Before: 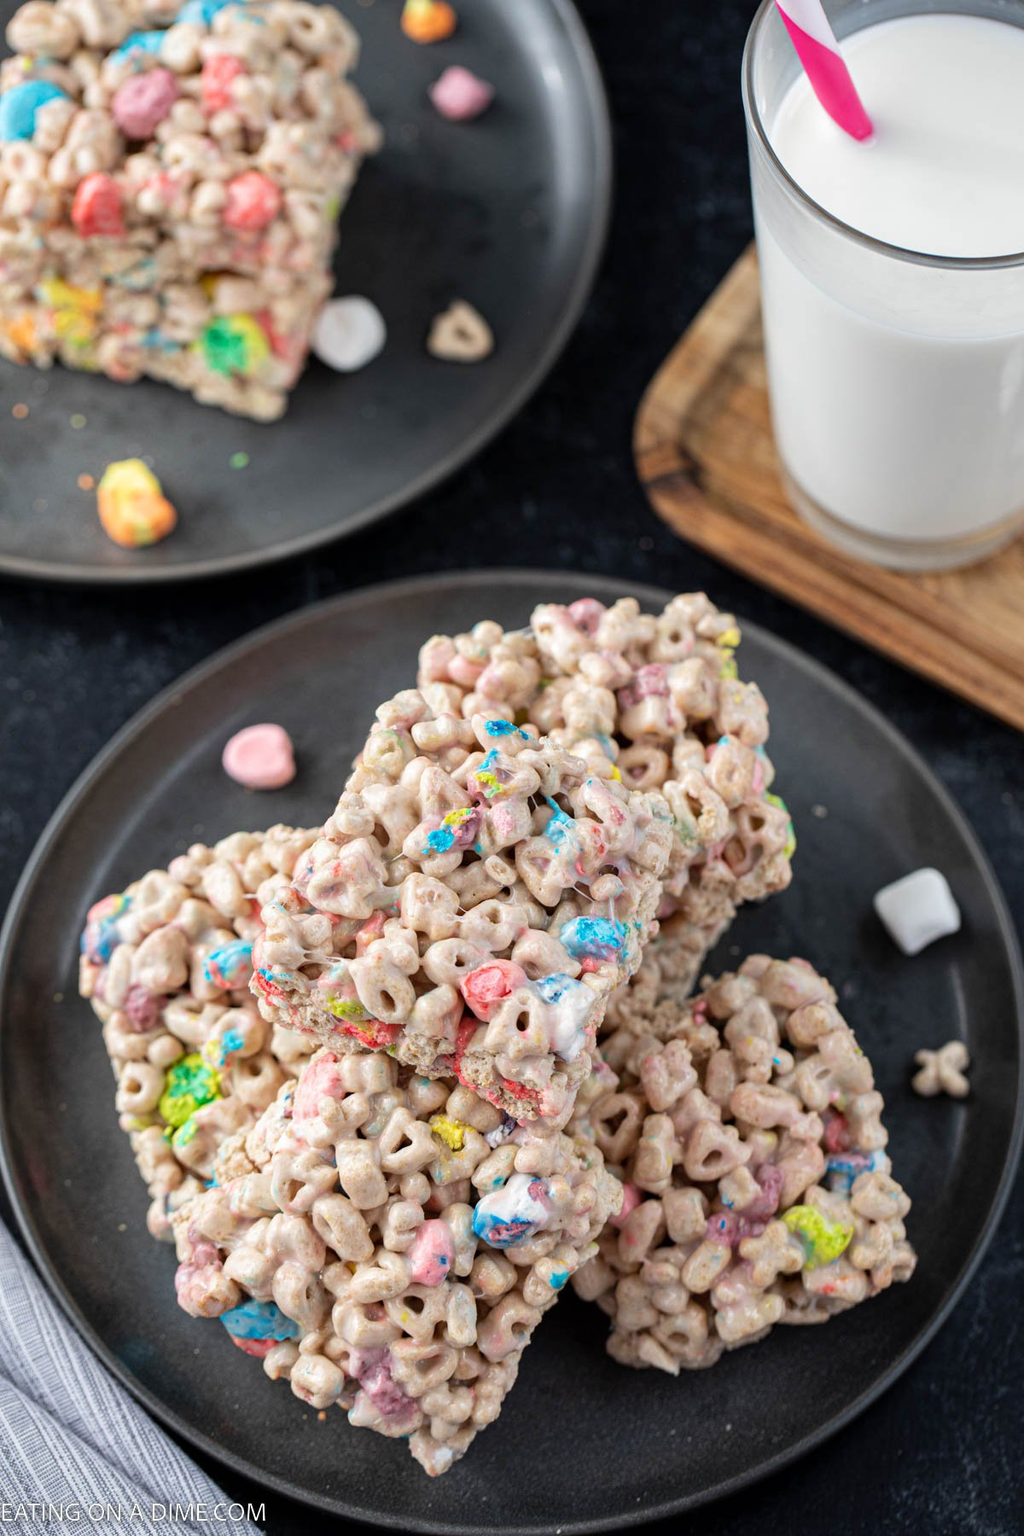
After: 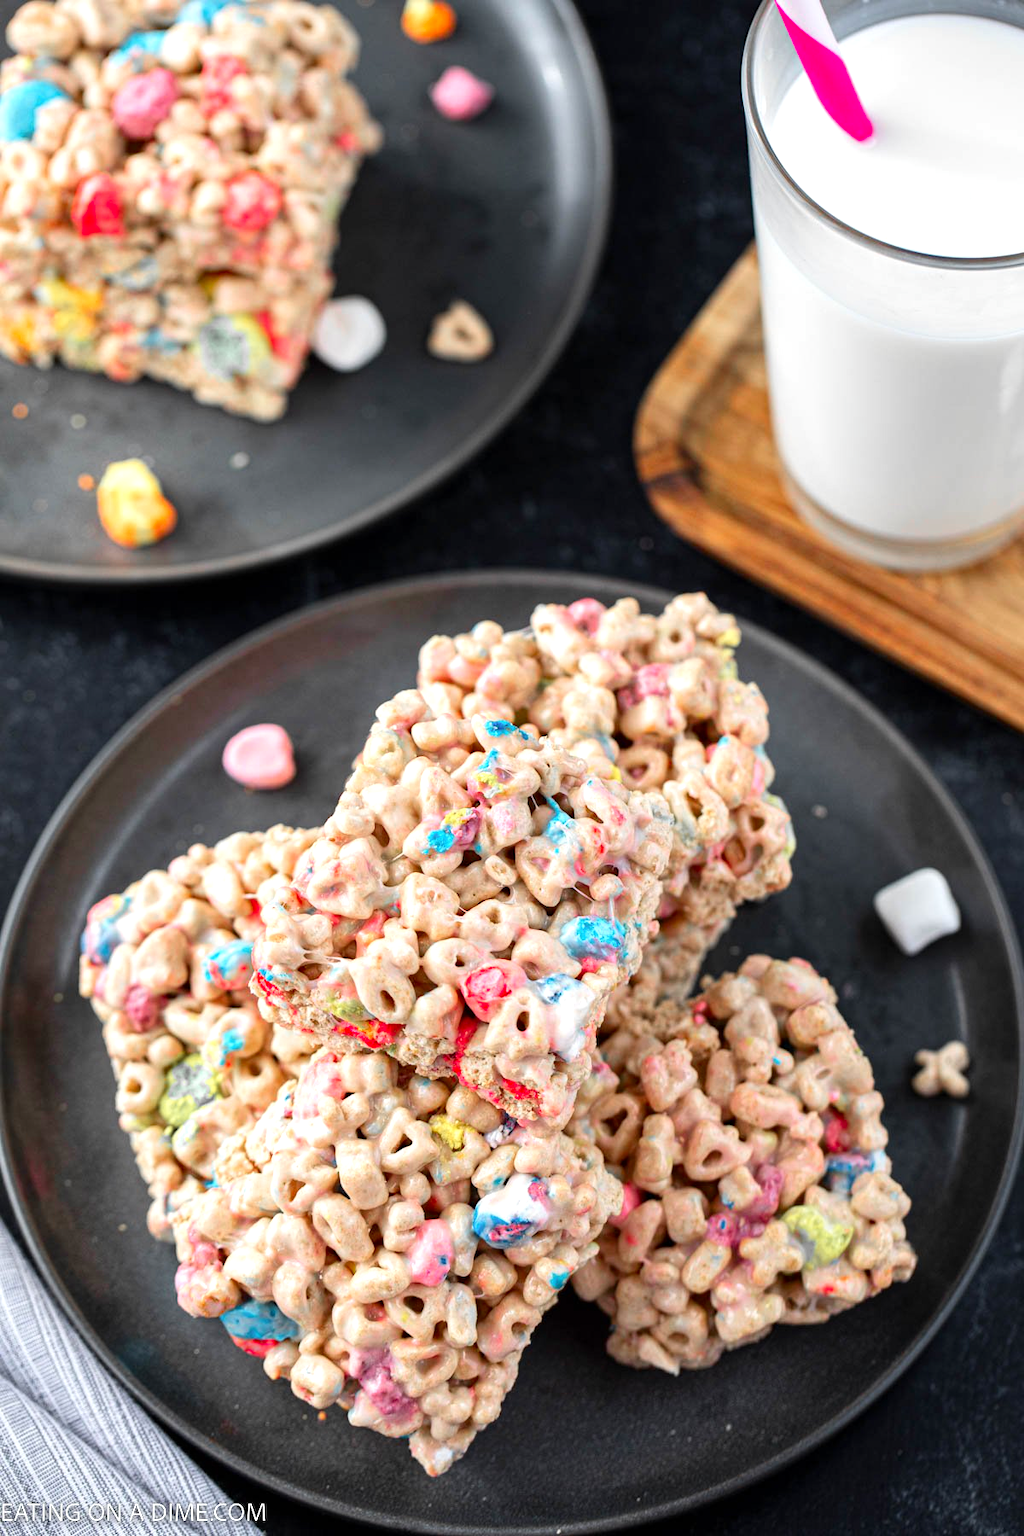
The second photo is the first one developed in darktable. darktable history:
color zones: curves: ch1 [(0, 0.679) (0.143, 0.647) (0.286, 0.261) (0.378, -0.011) (0.571, 0.396) (0.714, 0.399) (0.857, 0.406) (1, 0.679)]
contrast brightness saturation: contrast 0.081, saturation 0.196
exposure: exposure 0.375 EV, compensate exposure bias true, compensate highlight preservation false
